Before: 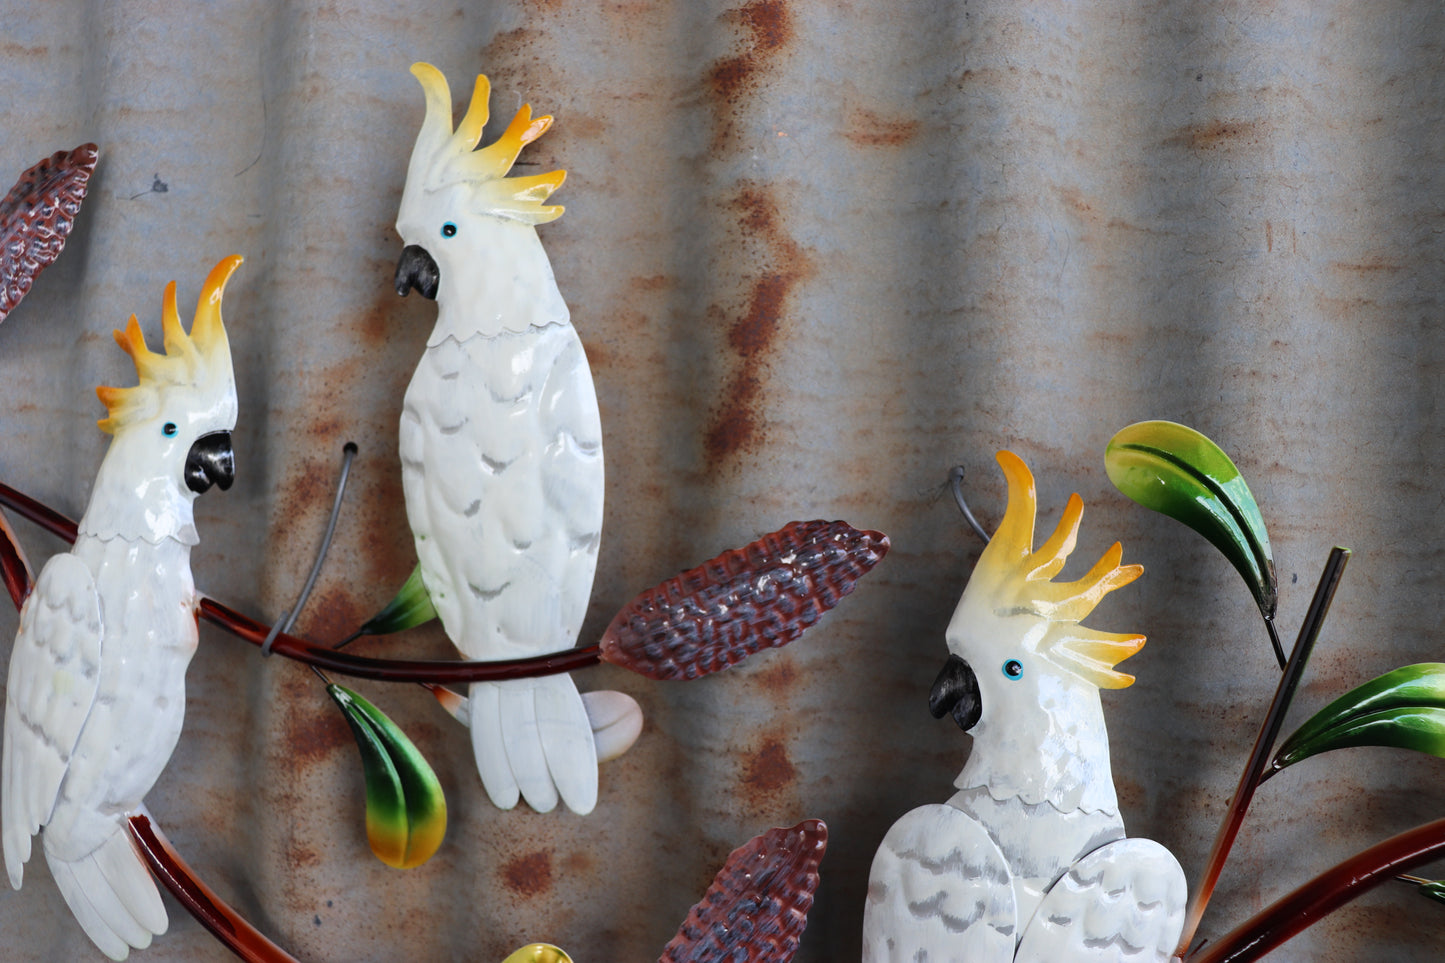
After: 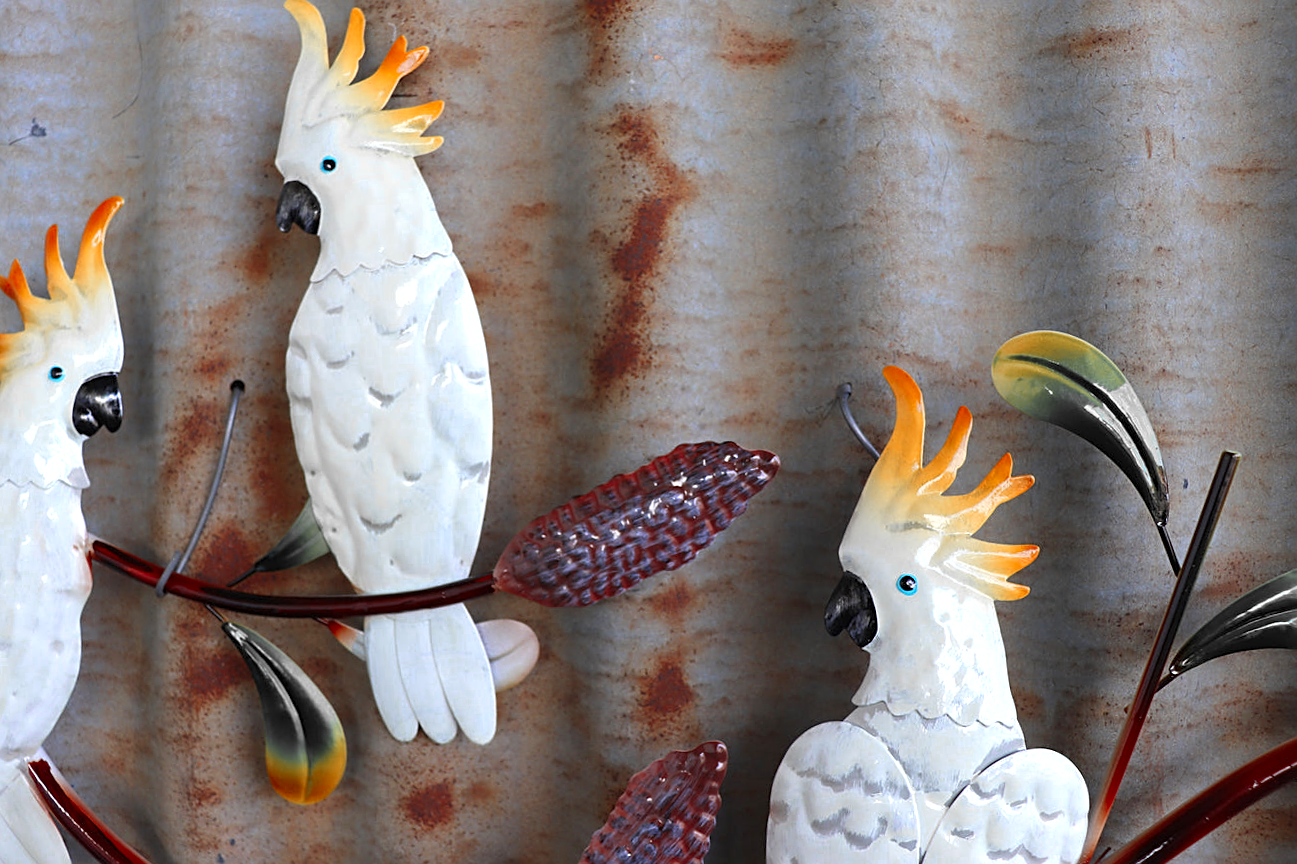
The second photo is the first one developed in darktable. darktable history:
color zones: curves: ch0 [(0, 0.363) (0.128, 0.373) (0.25, 0.5) (0.402, 0.407) (0.521, 0.525) (0.63, 0.559) (0.729, 0.662) (0.867, 0.471)]; ch1 [(0, 0.515) (0.136, 0.618) (0.25, 0.5) (0.378, 0) (0.516, 0) (0.622, 0.593) (0.737, 0.819) (0.87, 0.593)]; ch2 [(0, 0.529) (0.128, 0.471) (0.282, 0.451) (0.386, 0.662) (0.516, 0.525) (0.633, 0.554) (0.75, 0.62) (0.875, 0.441)]
sharpen: on, module defaults
shadows and highlights: radius 125.46, shadows 21.19, highlights -21.19, low approximation 0.01
crop and rotate: angle 1.96°, left 5.673%, top 5.673%
exposure: exposure 0.236 EV, compensate highlight preservation false
